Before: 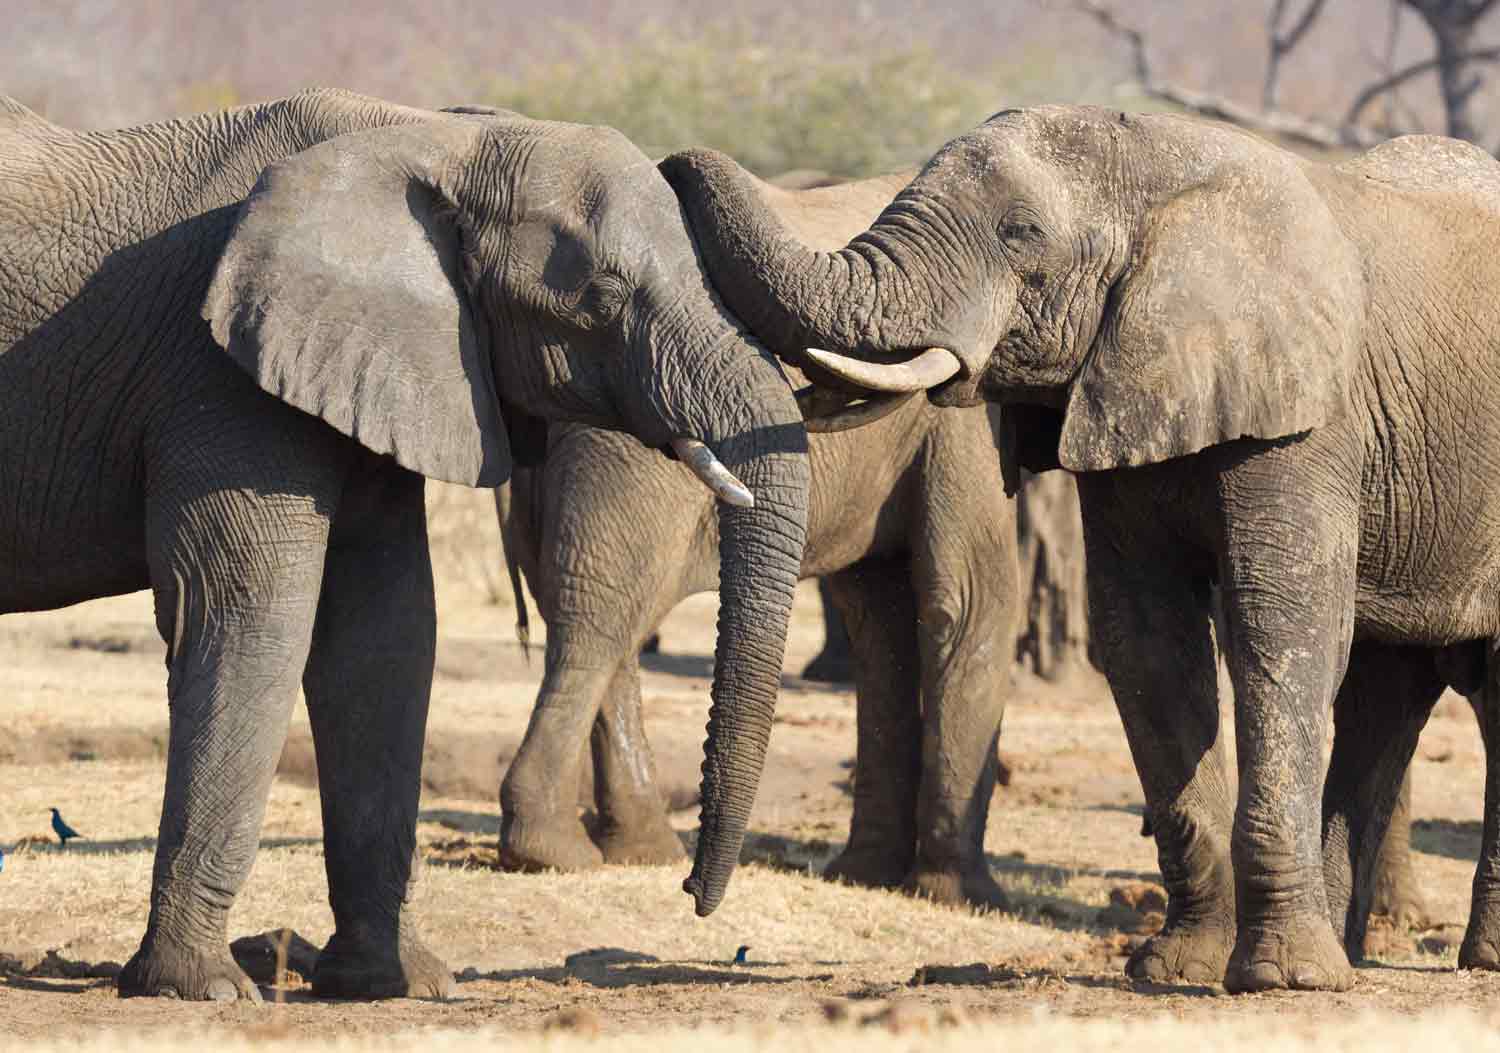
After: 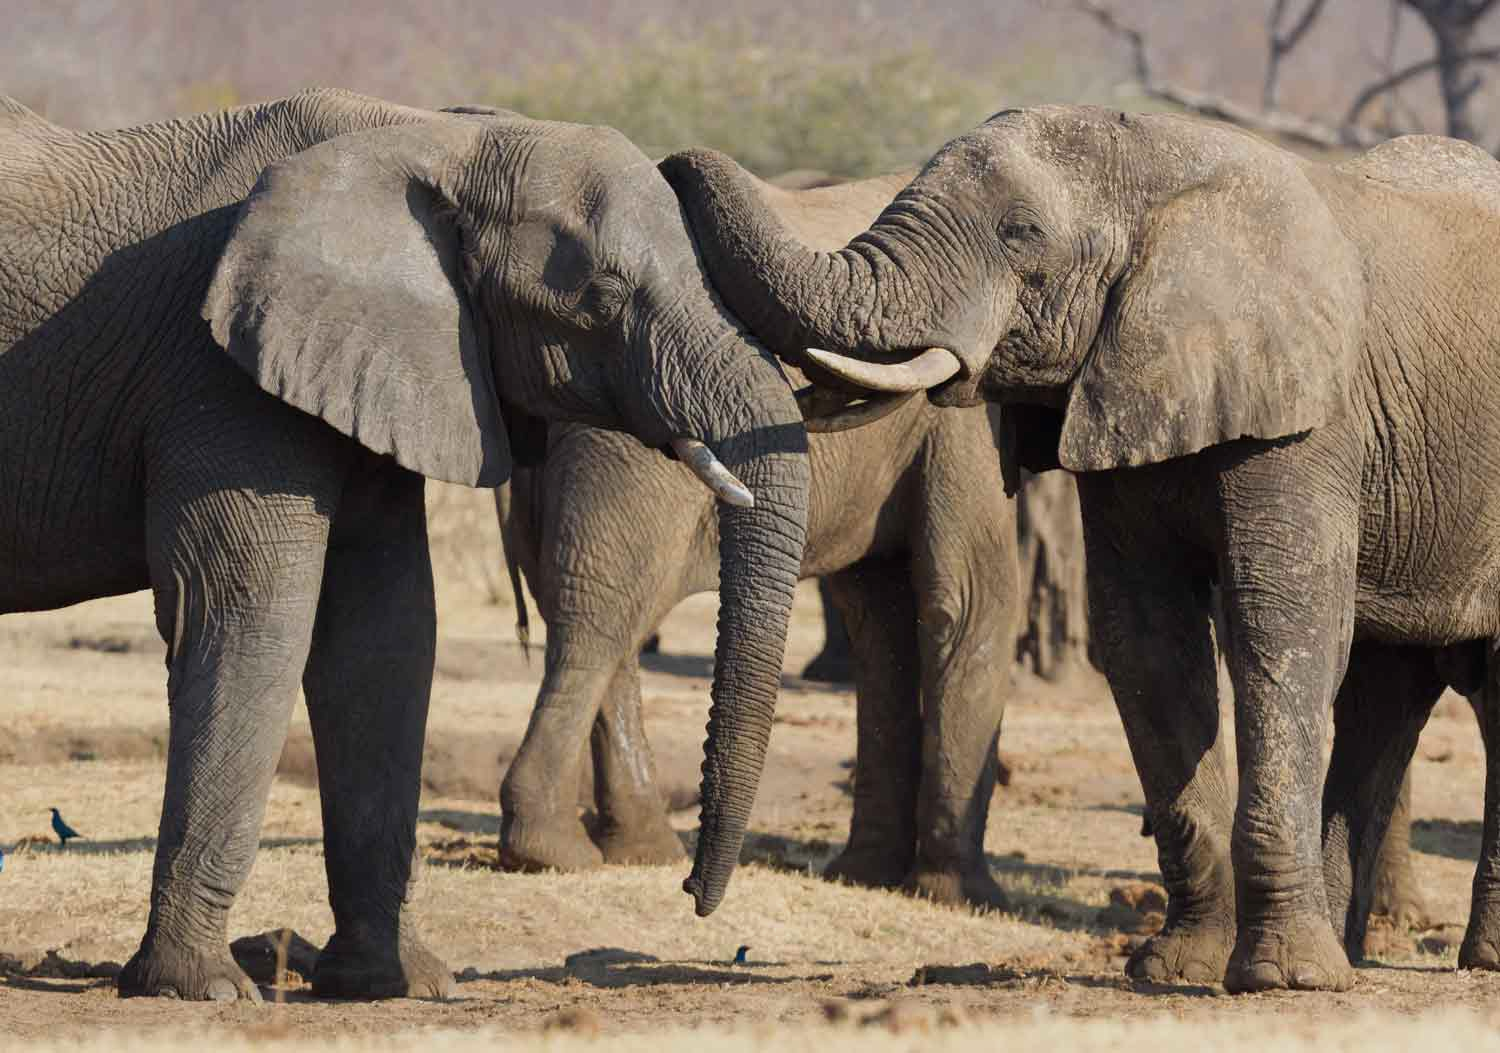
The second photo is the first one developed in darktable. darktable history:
exposure: exposure -0.393 EV, compensate highlight preservation false
